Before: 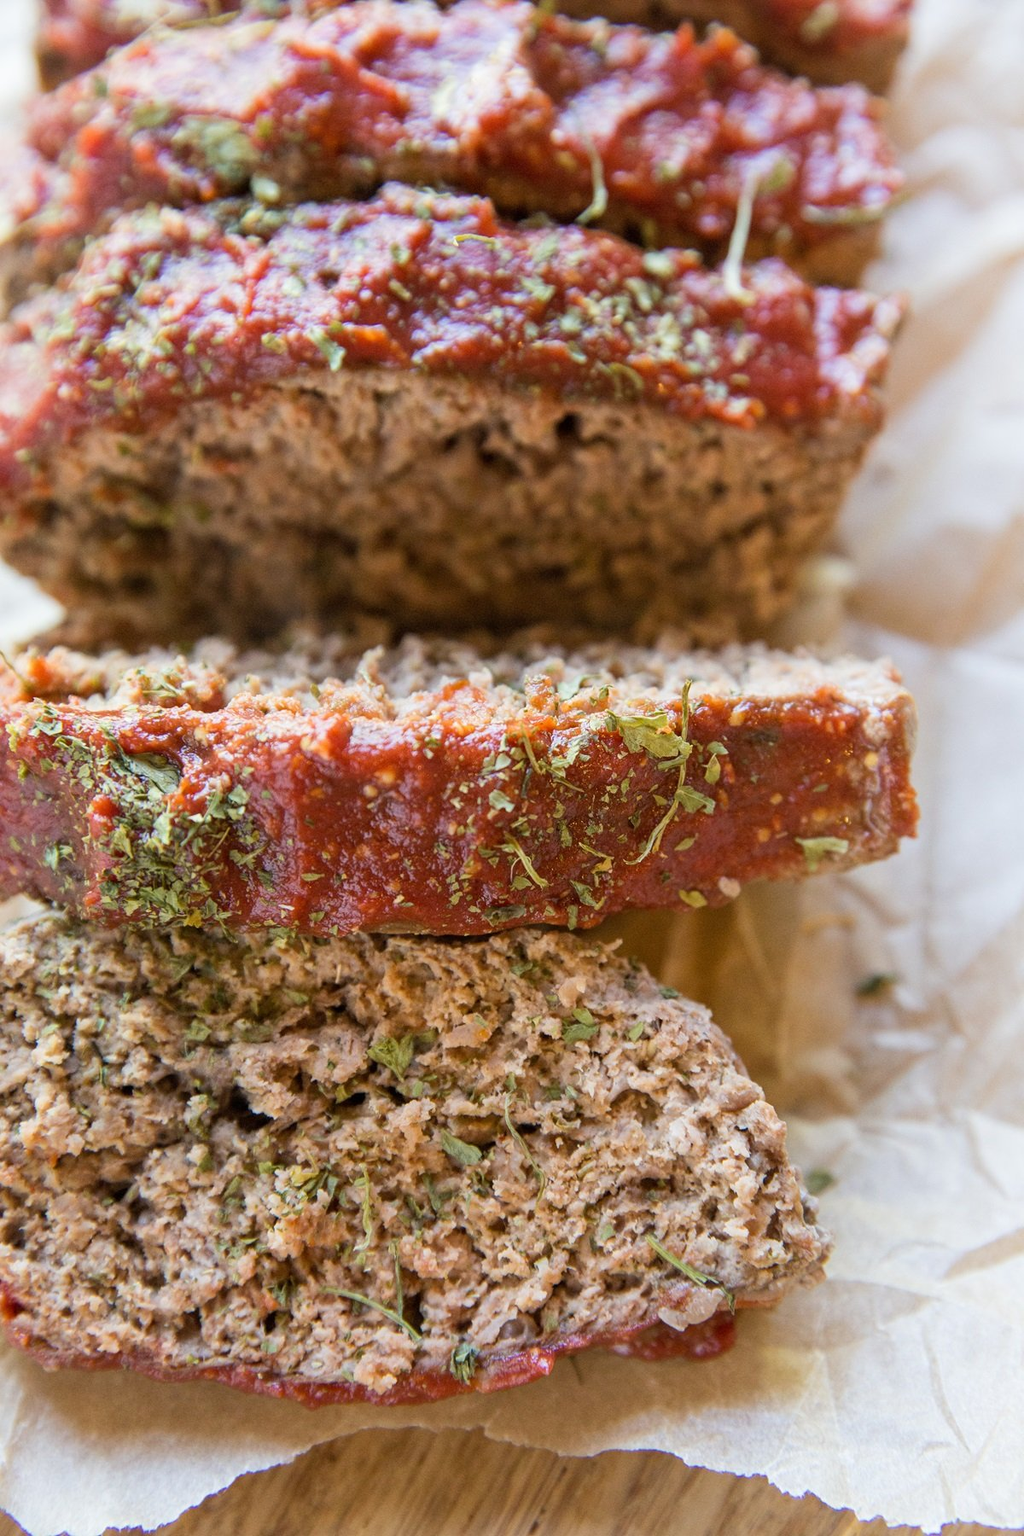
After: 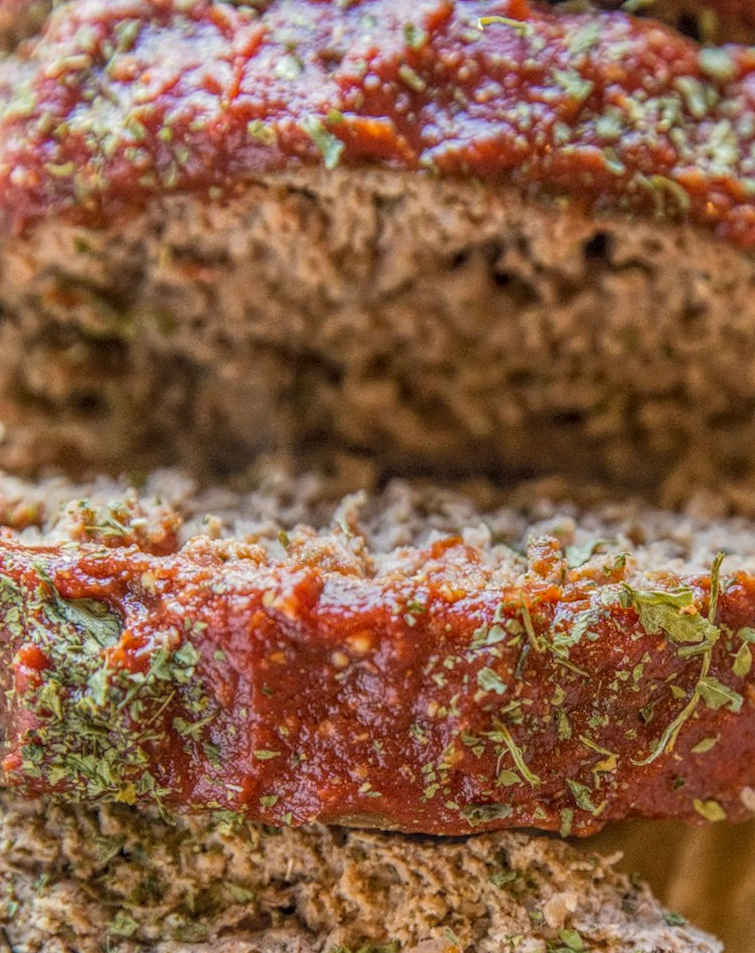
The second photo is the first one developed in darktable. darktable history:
crop and rotate: angle -4.99°, left 2.122%, top 6.945%, right 27.566%, bottom 30.519%
local contrast: highlights 20%, shadows 30%, detail 200%, midtone range 0.2
rotate and perspective: rotation -1.32°, lens shift (horizontal) -0.031, crop left 0.015, crop right 0.985, crop top 0.047, crop bottom 0.982
